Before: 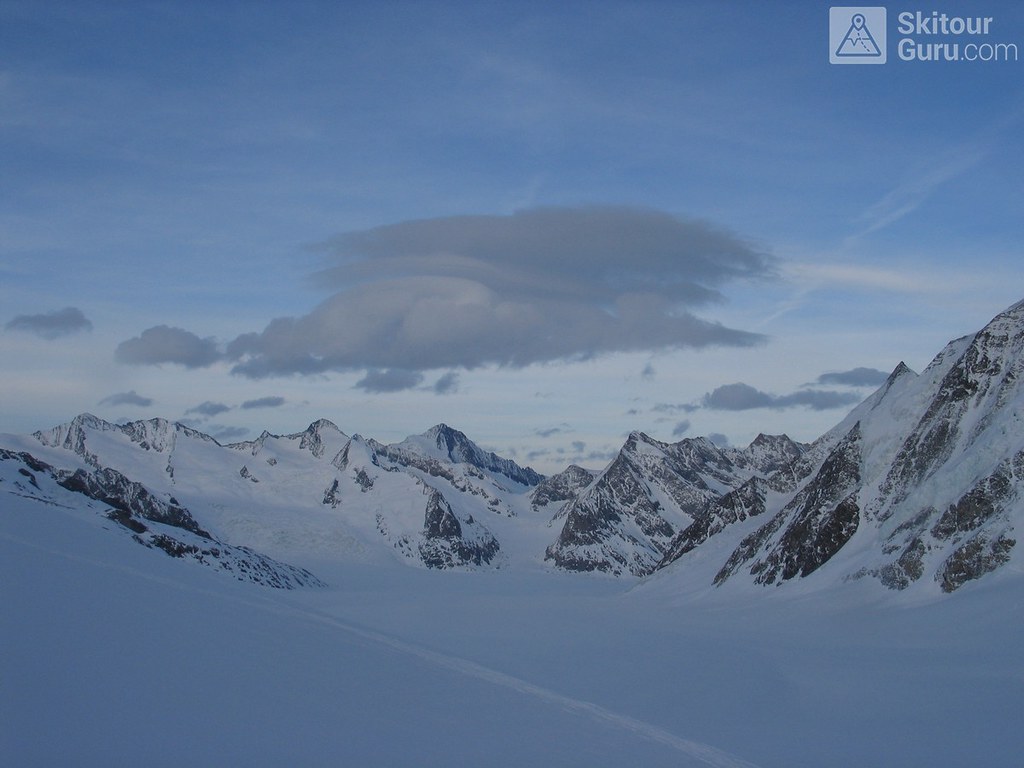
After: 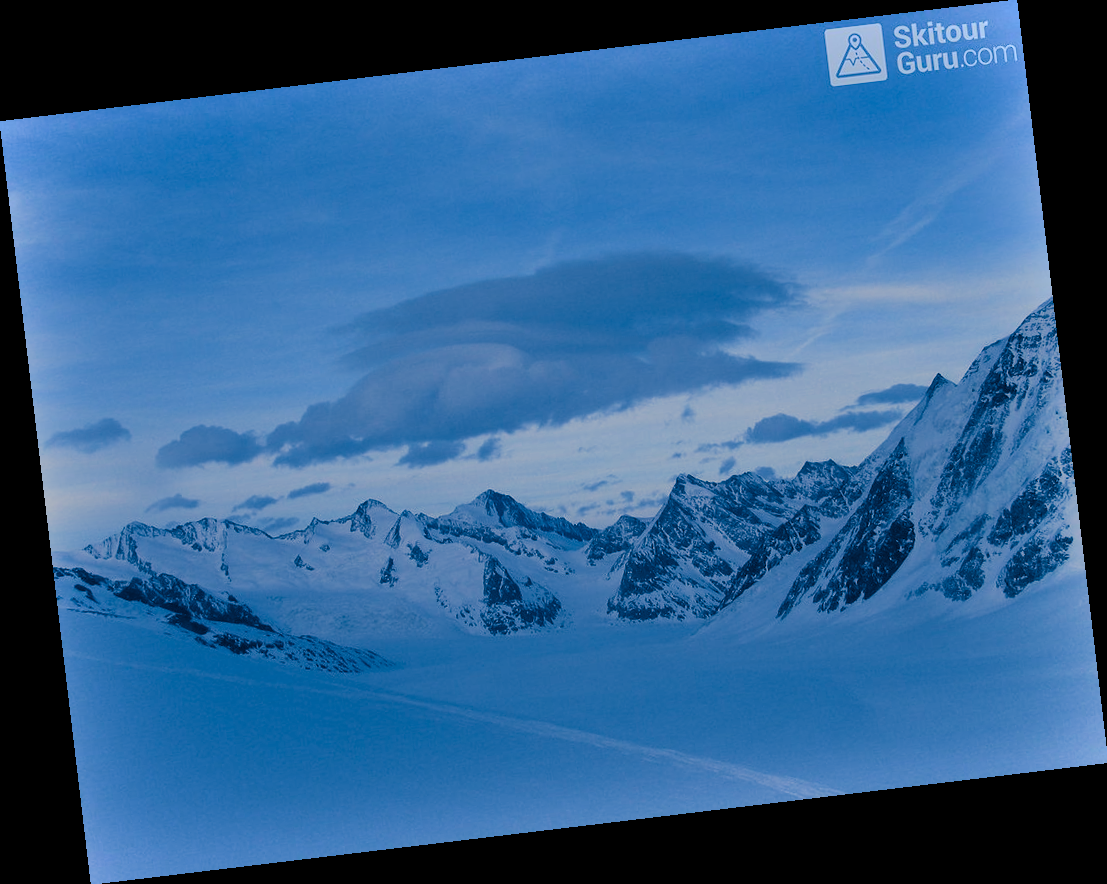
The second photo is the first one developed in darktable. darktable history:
split-toning: shadows › hue 226.8°, shadows › saturation 1, highlights › saturation 0, balance -61.41
rotate and perspective: rotation -6.83°, automatic cropping off
shadows and highlights: white point adjustment 1, soften with gaussian
